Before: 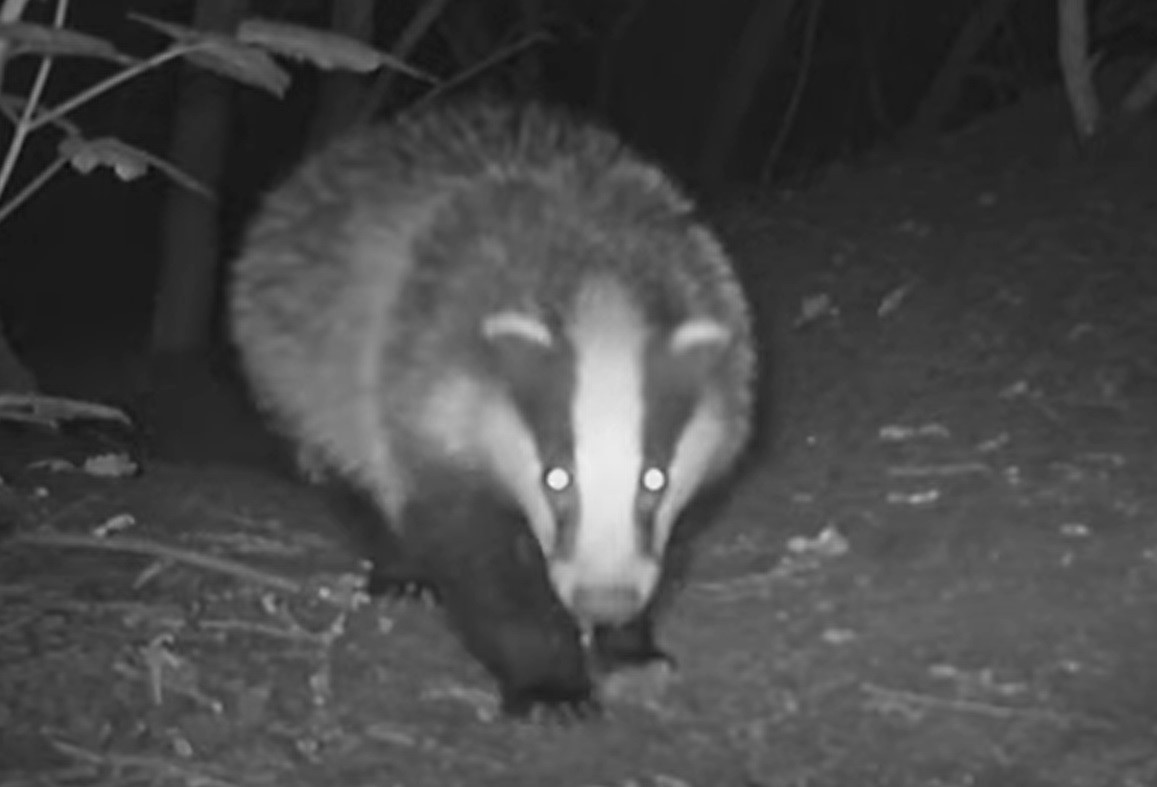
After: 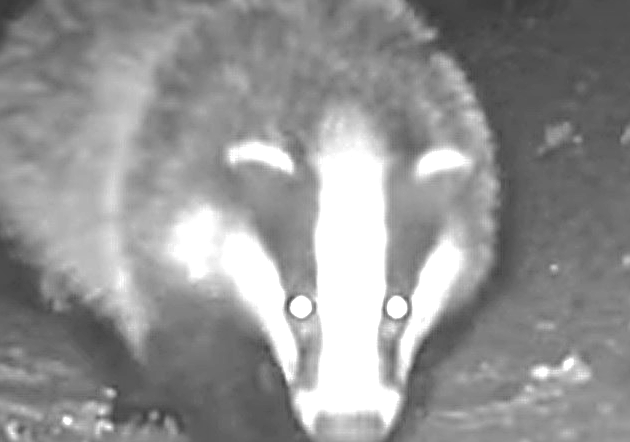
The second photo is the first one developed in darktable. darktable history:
exposure: black level correction 0, exposure 1.459 EV
contrast brightness saturation: saturation -0.098
crop and rotate: left 22.231%, top 21.914%, right 23.283%, bottom 21.888%
shadows and highlights: on, module defaults
sharpen: radius 2.813, amount 0.72
